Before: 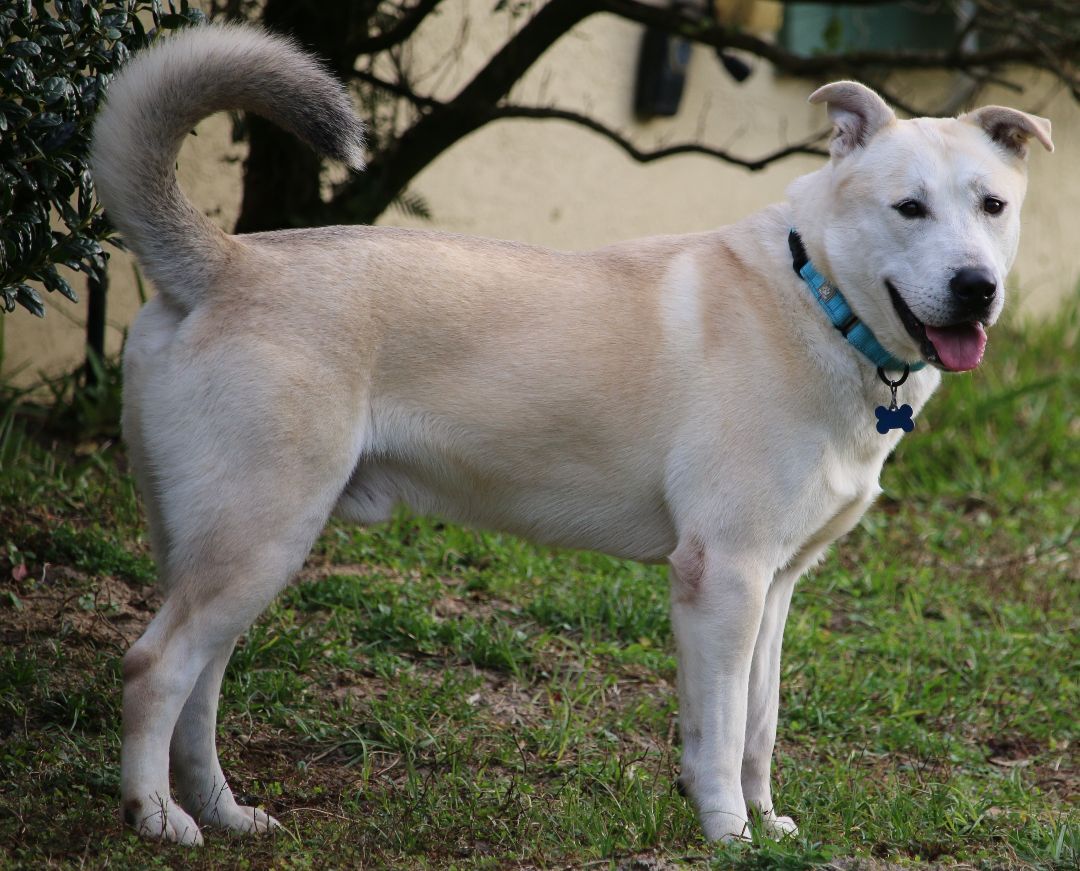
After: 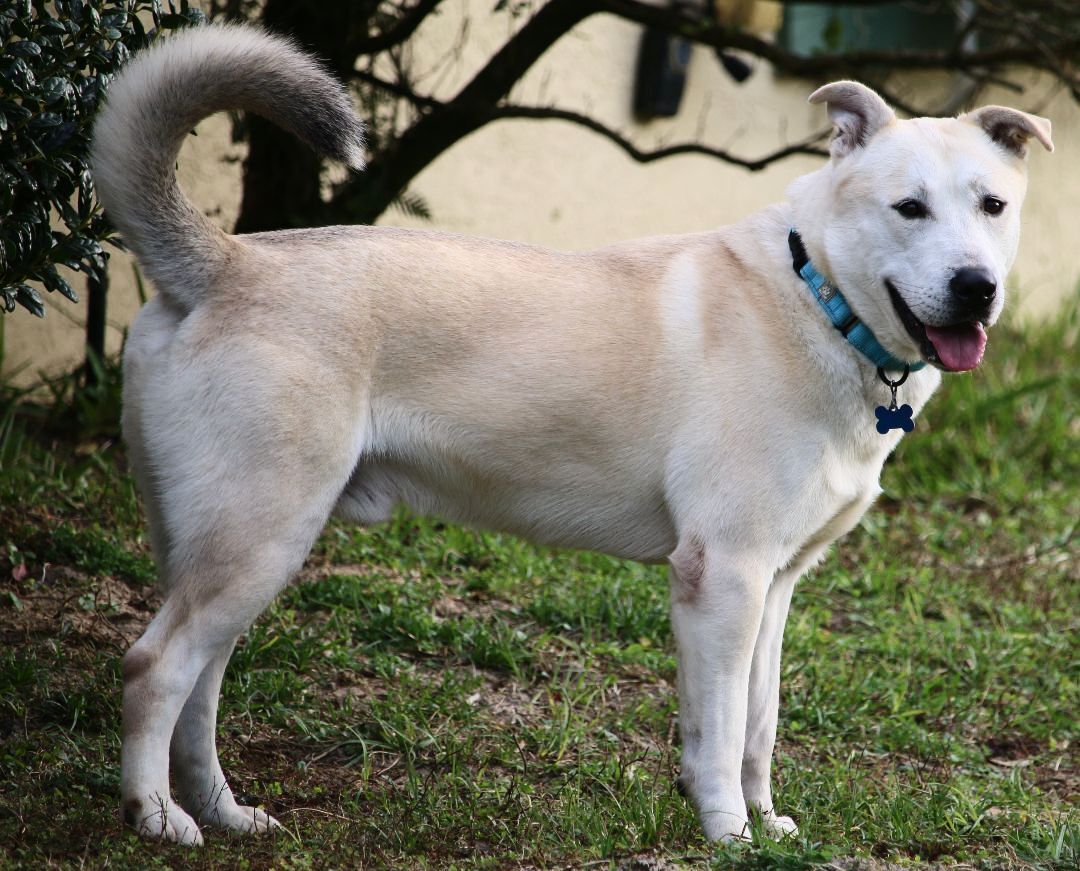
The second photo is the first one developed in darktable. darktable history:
contrast brightness saturation: contrast 0.242, brightness 0.092
